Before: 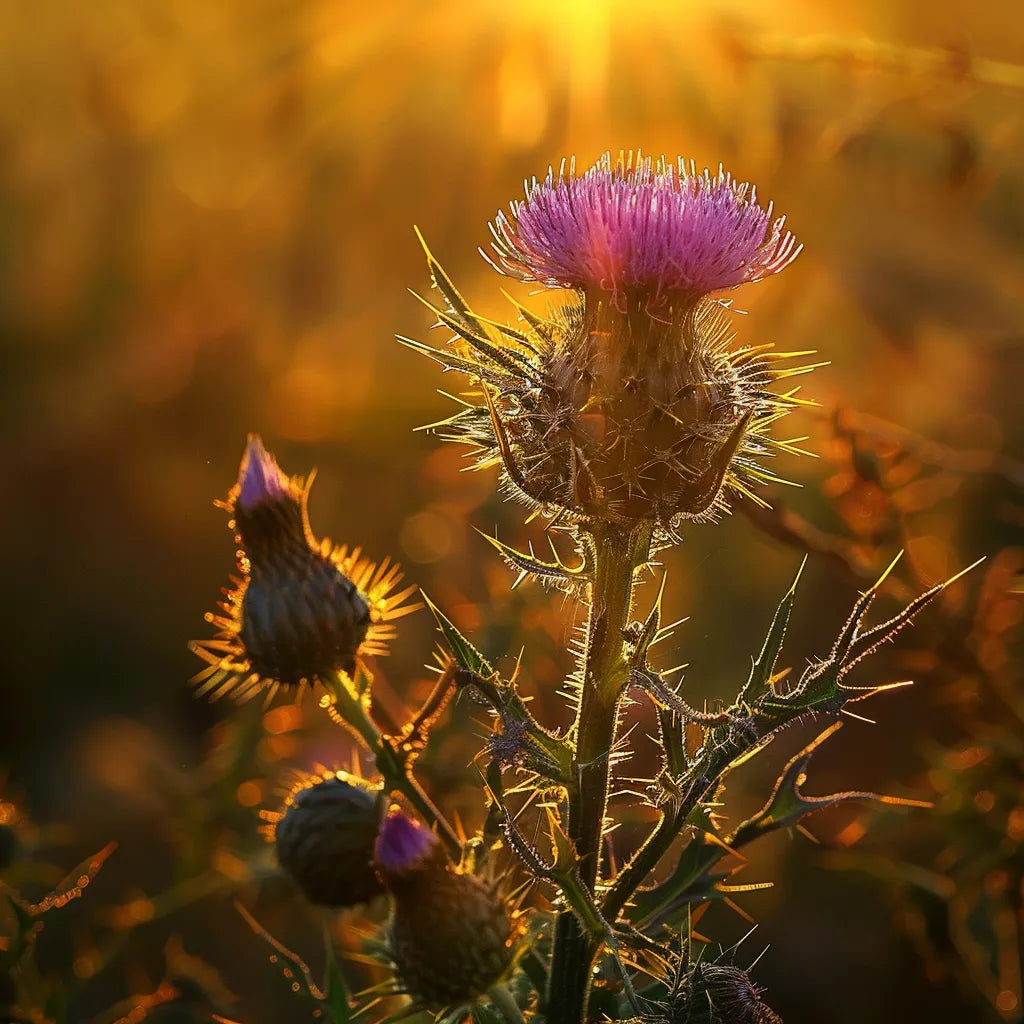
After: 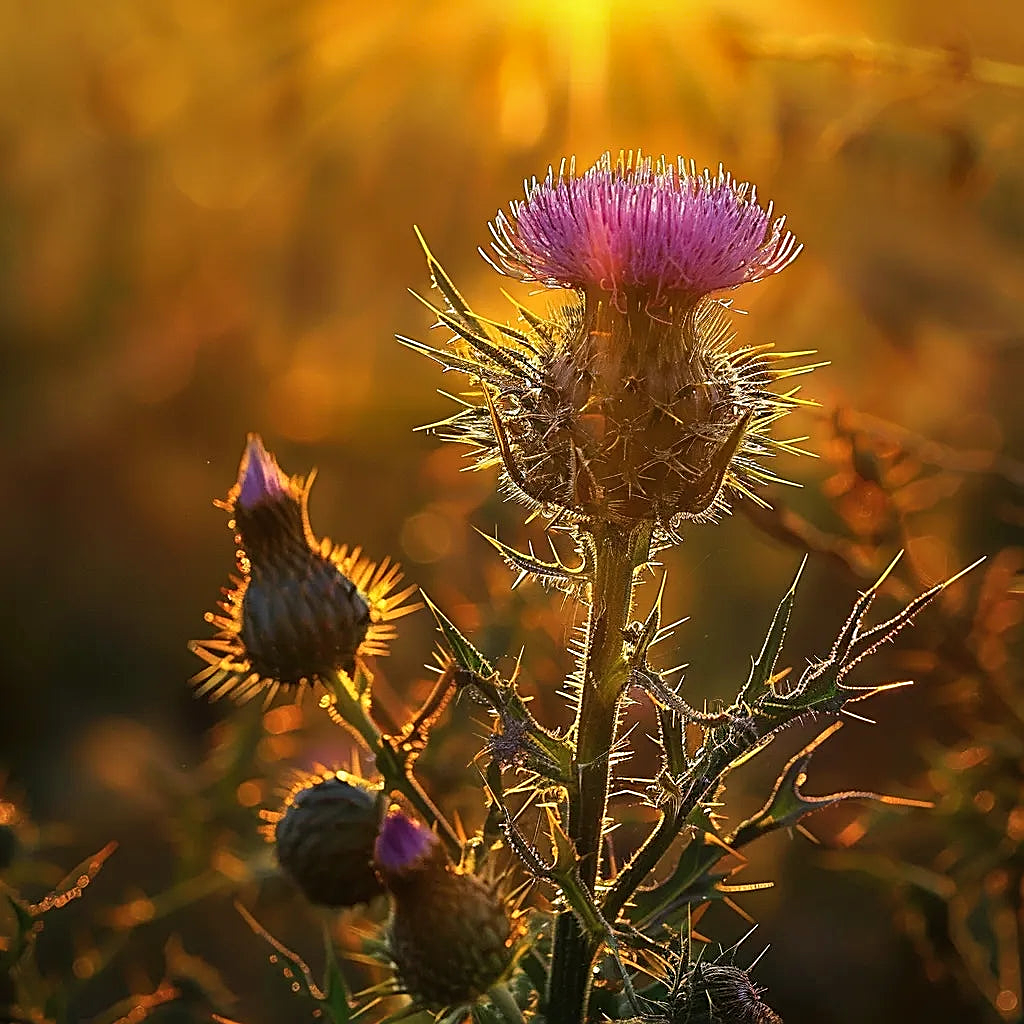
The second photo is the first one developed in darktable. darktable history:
sharpen: amount 0.75
shadows and highlights: shadows 32.83, highlights -47.7, soften with gaussian
